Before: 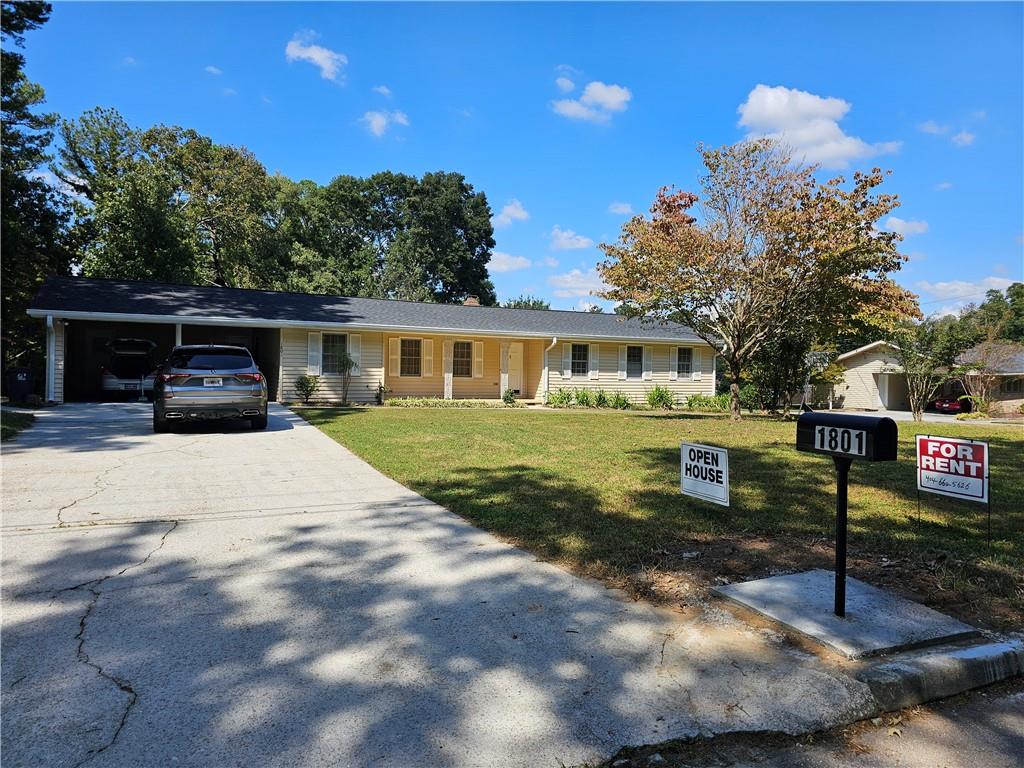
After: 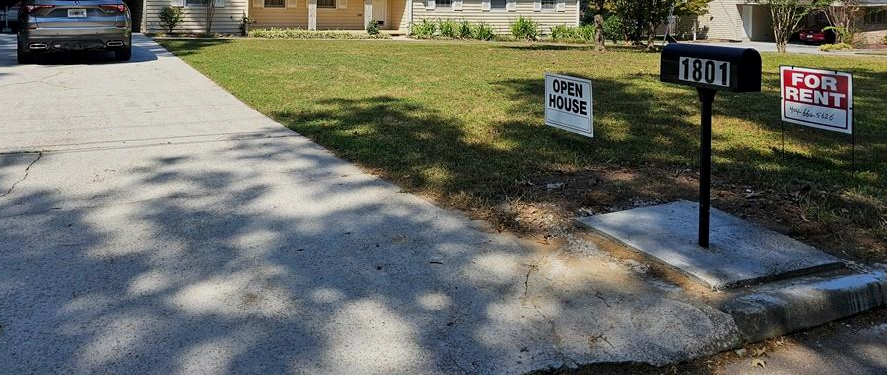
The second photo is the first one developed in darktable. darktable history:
exposure: black level correction 0.001, exposure -0.2 EV, compensate highlight preservation false
crop and rotate: left 13.306%, top 48.129%, bottom 2.928%
